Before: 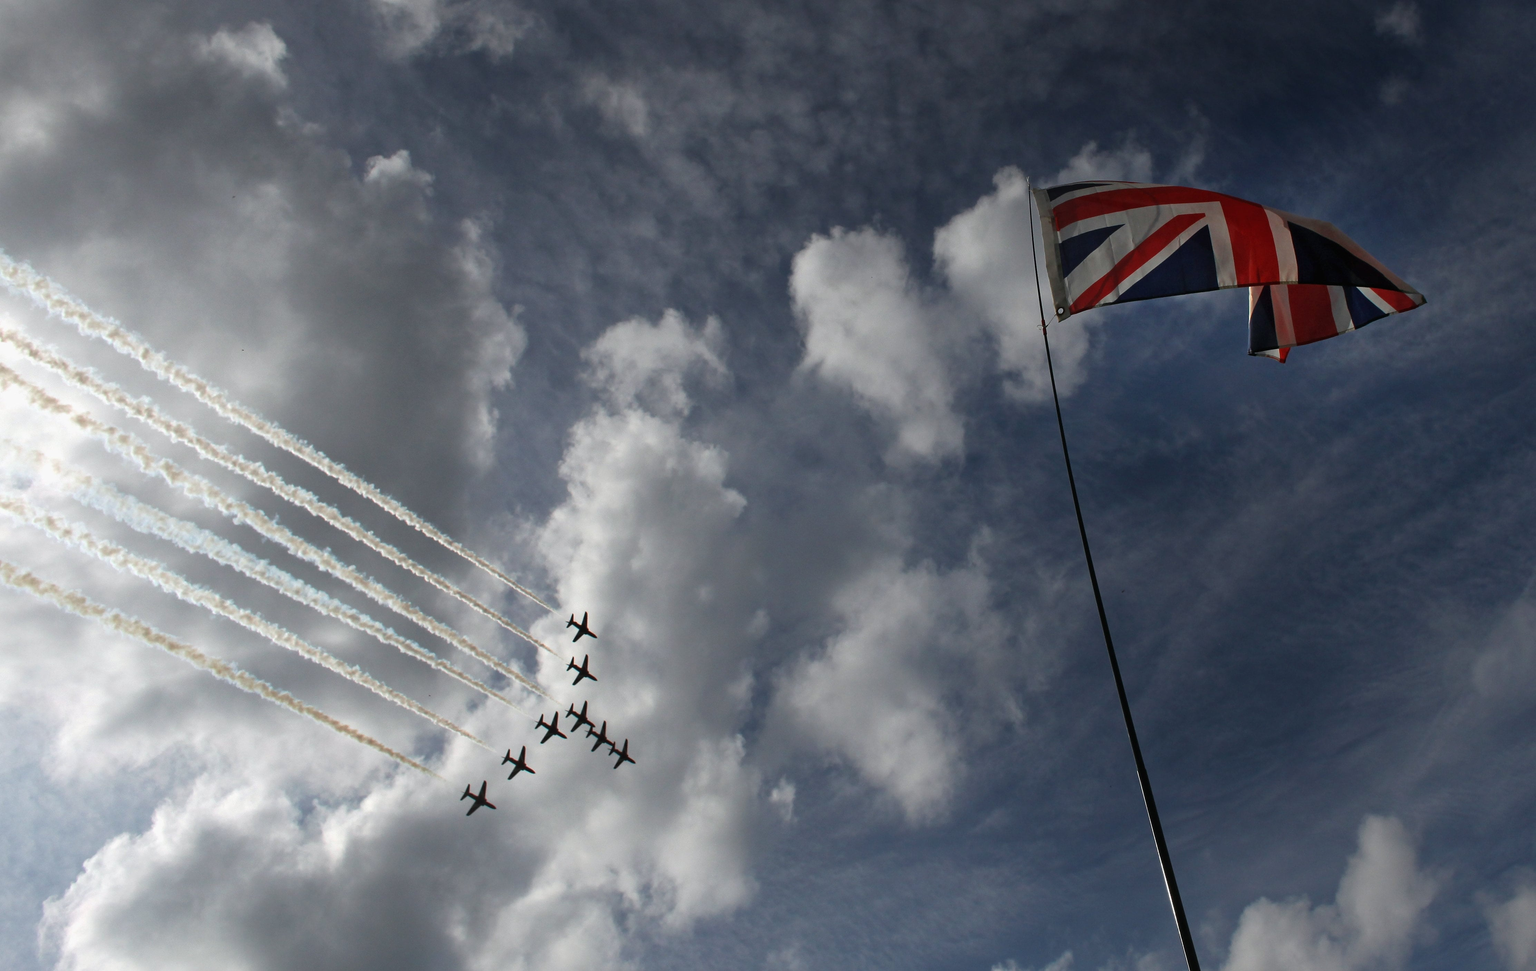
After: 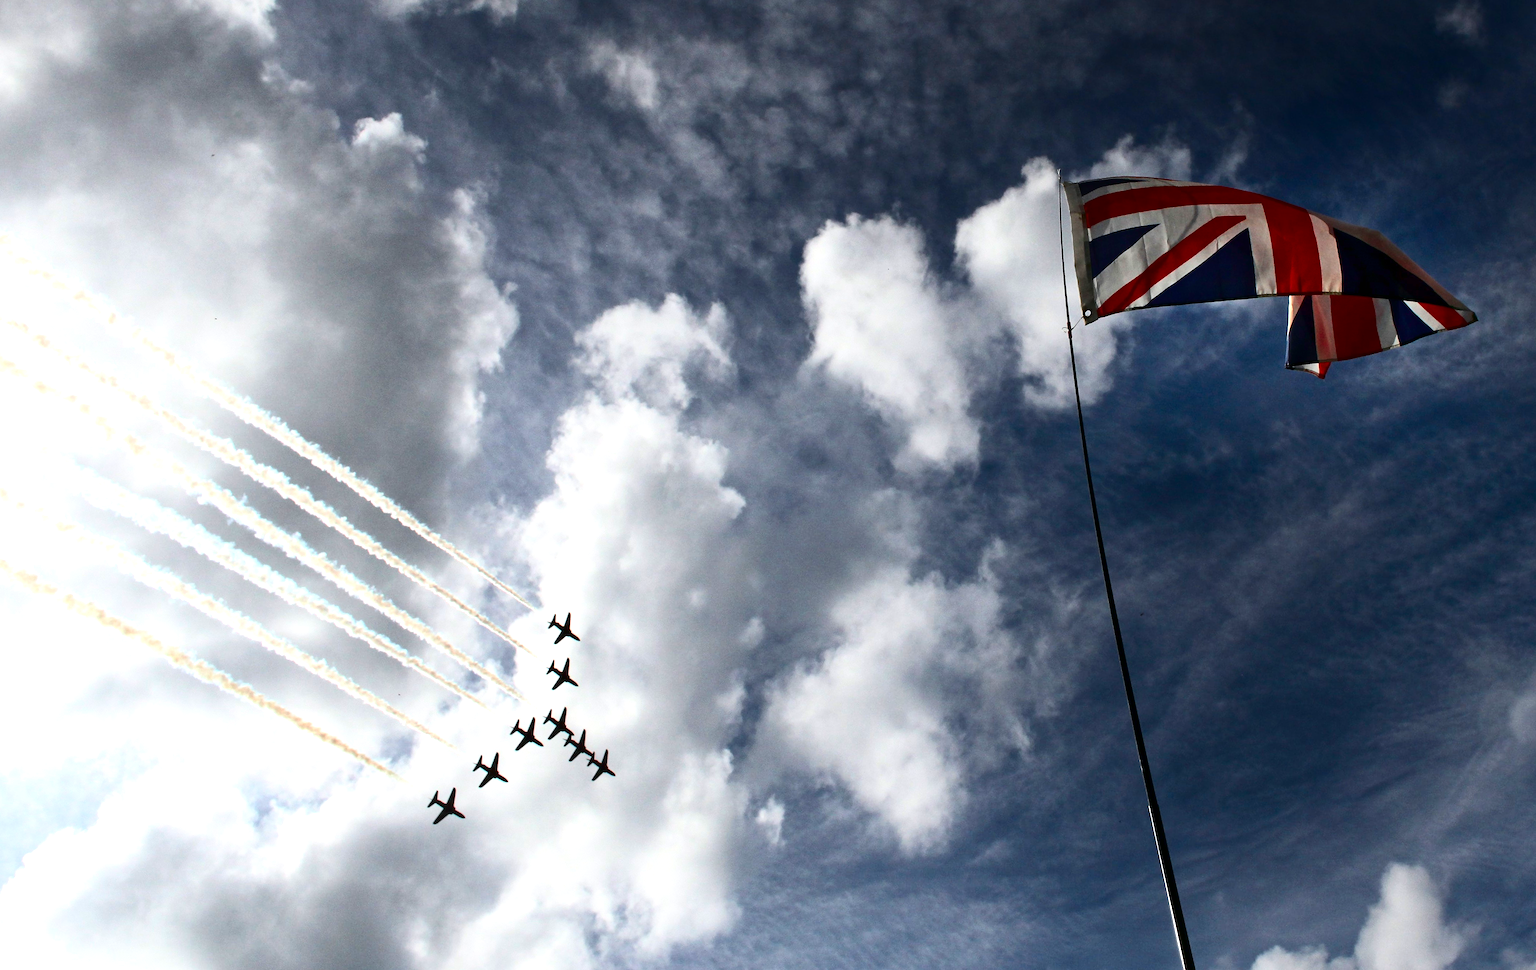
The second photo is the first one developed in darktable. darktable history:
local contrast: mode bilateral grid, contrast 16, coarseness 37, detail 105%, midtone range 0.2
contrast brightness saturation: contrast 0.322, brightness -0.074, saturation 0.165
crop and rotate: angle -2.38°
exposure: exposure 1 EV, compensate exposure bias true, compensate highlight preservation false
